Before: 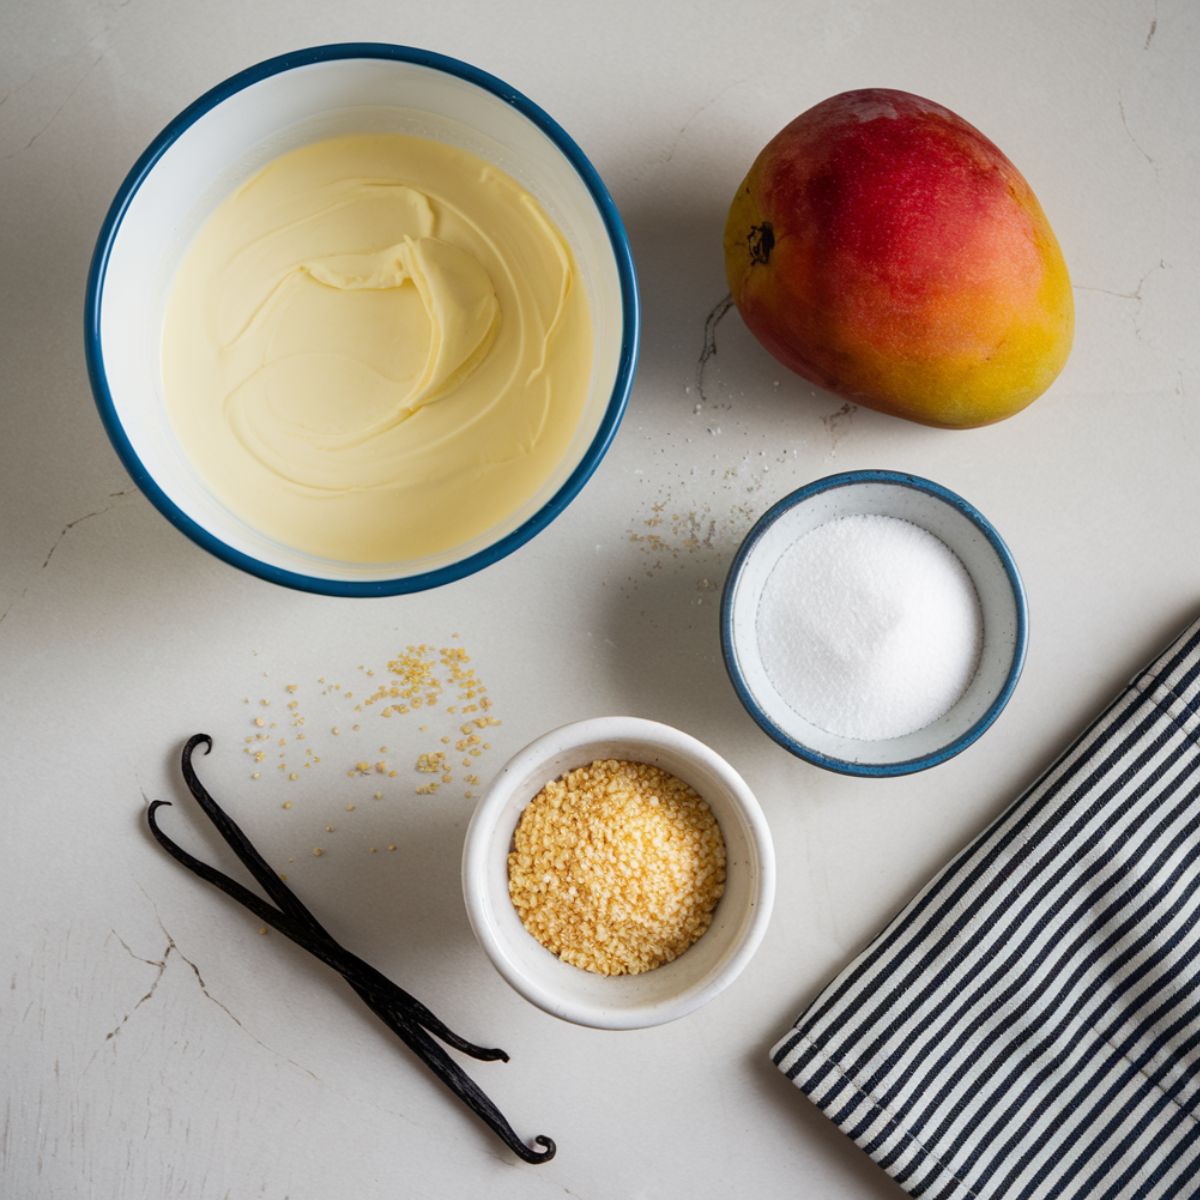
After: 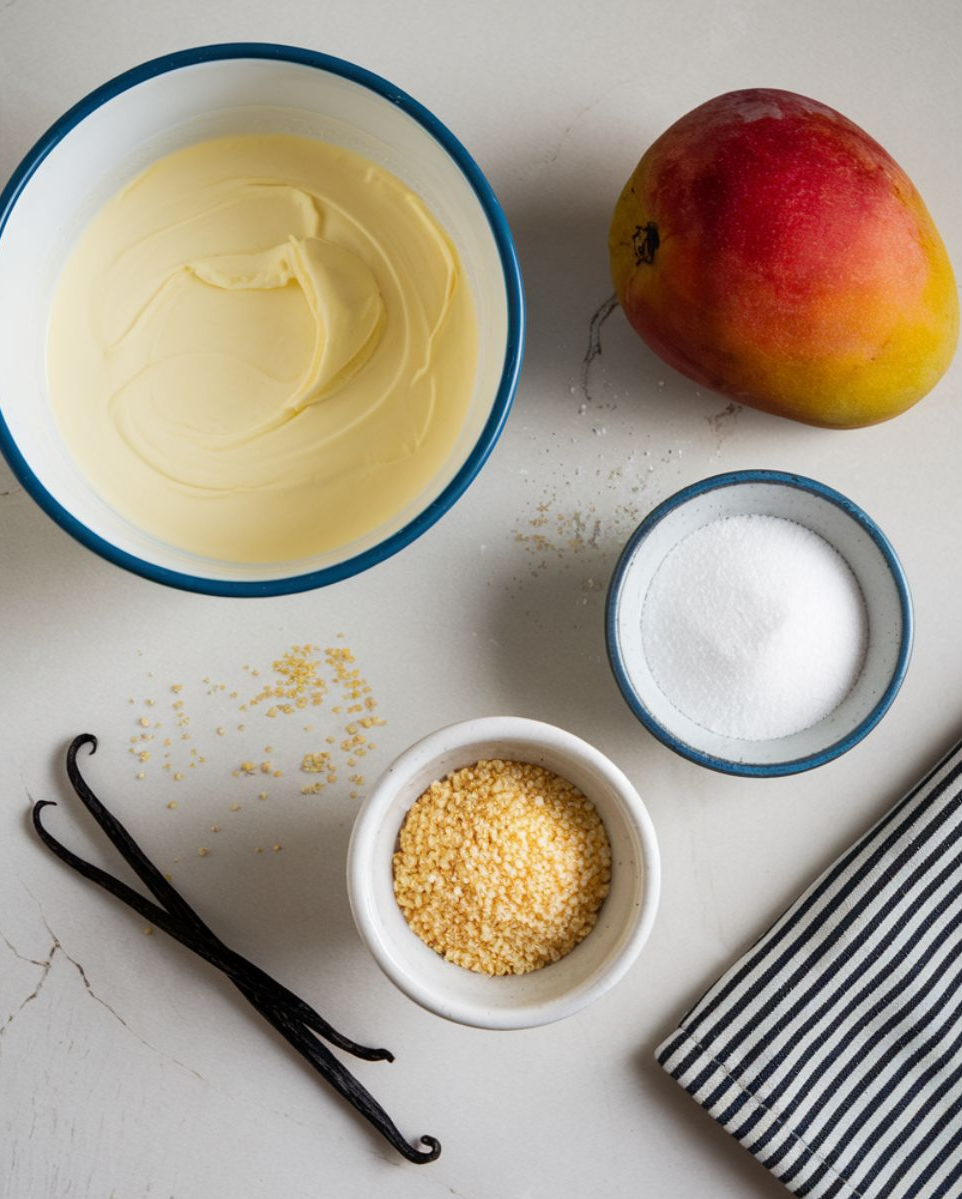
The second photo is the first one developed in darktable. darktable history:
base curve: curves: ch0 [(0, 0) (0.989, 0.992)], preserve colors none
crop and rotate: left 9.597%, right 10.195%
